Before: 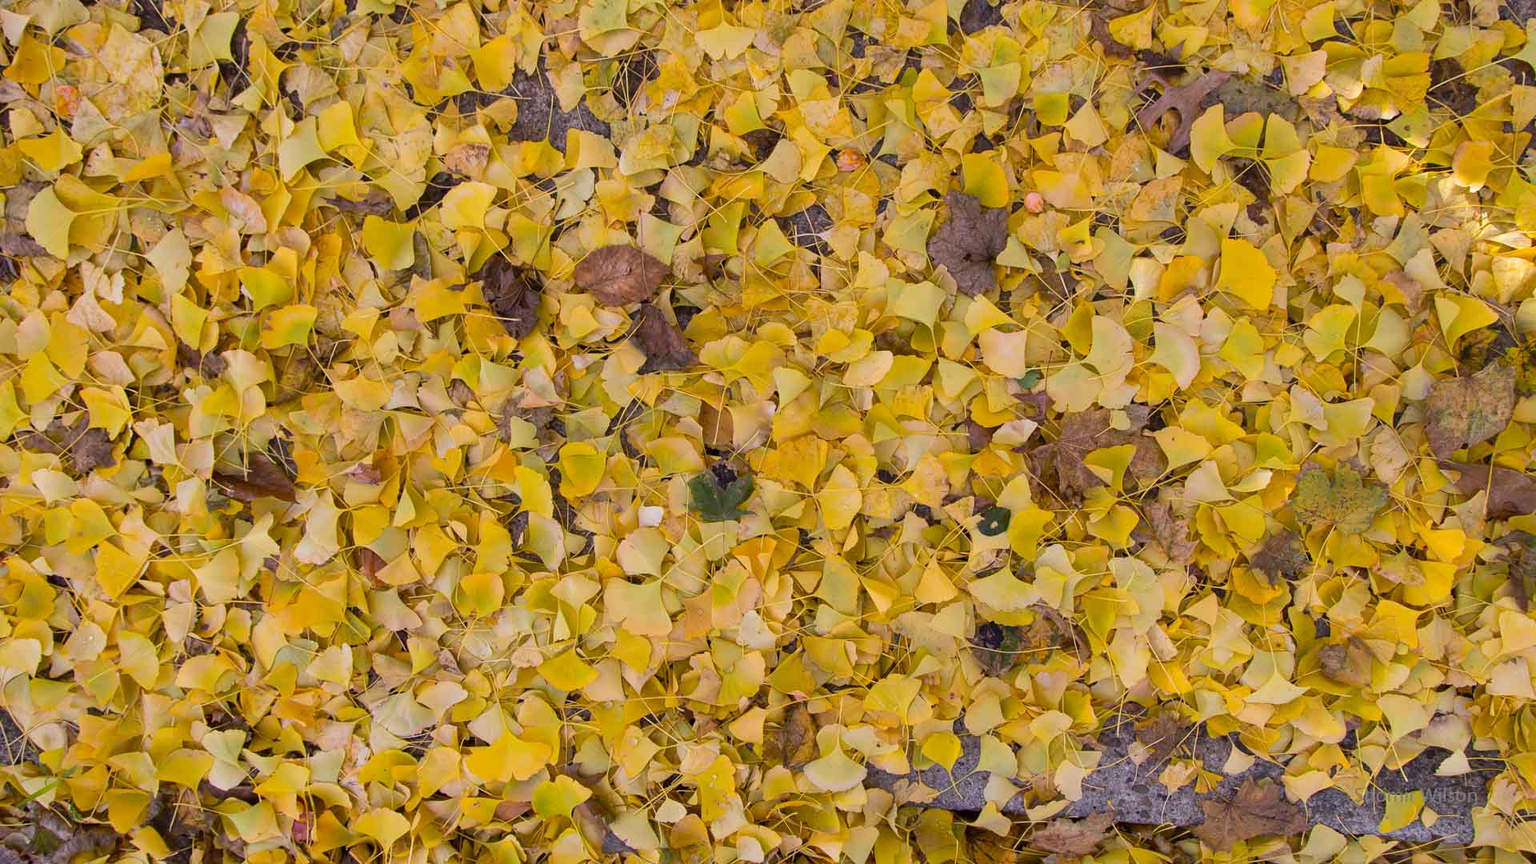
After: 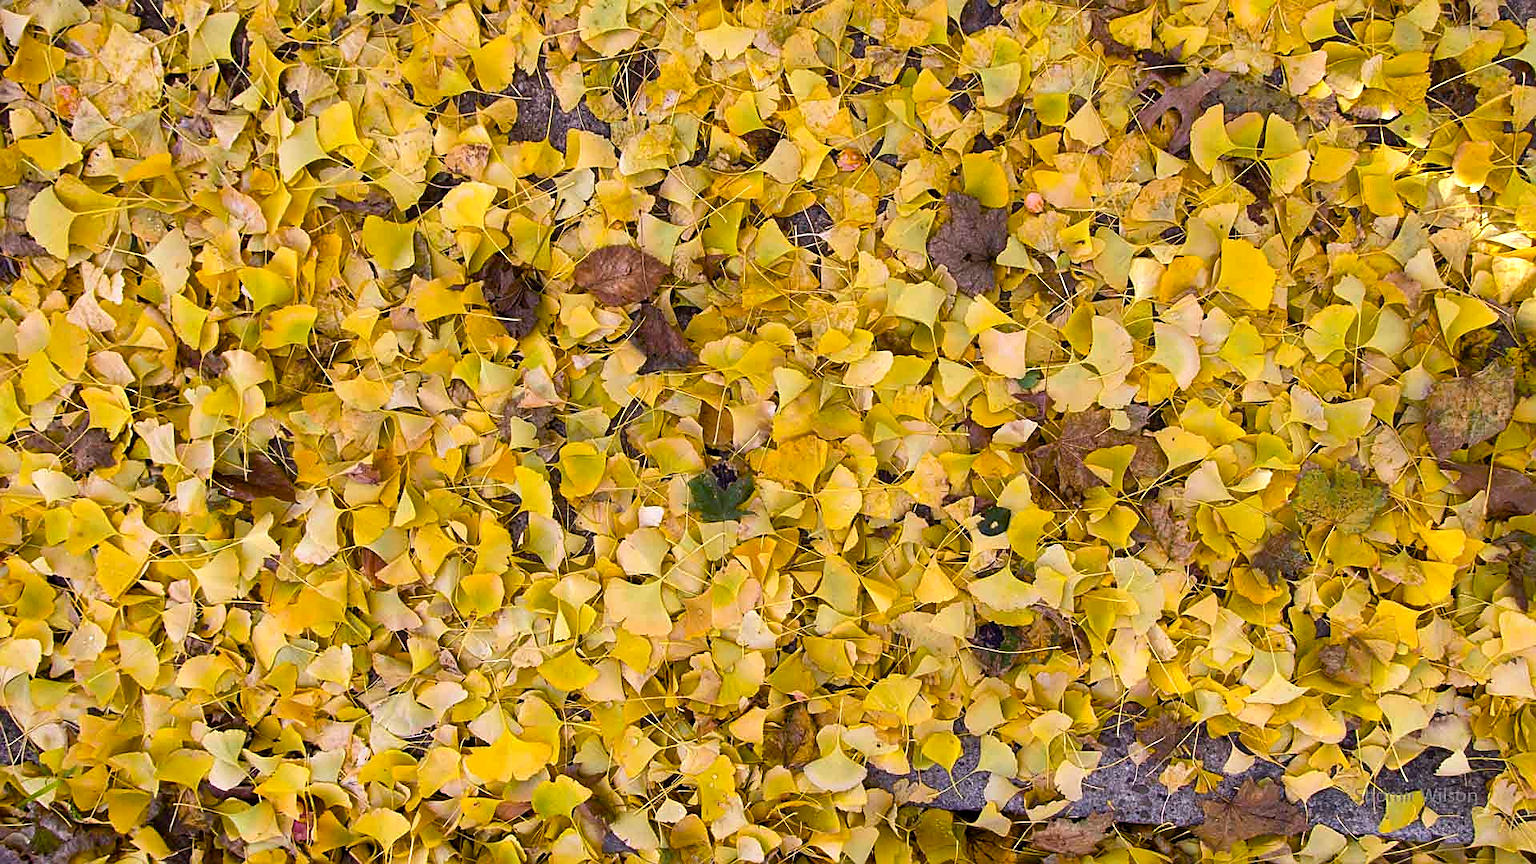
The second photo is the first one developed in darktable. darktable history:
color balance rgb: shadows lift › chroma 2.021%, shadows lift › hue 247.06°, perceptual saturation grading › global saturation 20%, perceptual saturation grading › highlights -25.109%, perceptual saturation grading › shadows 24.733%, perceptual brilliance grading › highlights 10.761%, perceptual brilliance grading › shadows -10.657%, contrast 4.934%
sharpen: on, module defaults
tone equalizer: on, module defaults
exposure: black level correction 0.001, compensate highlight preservation false
